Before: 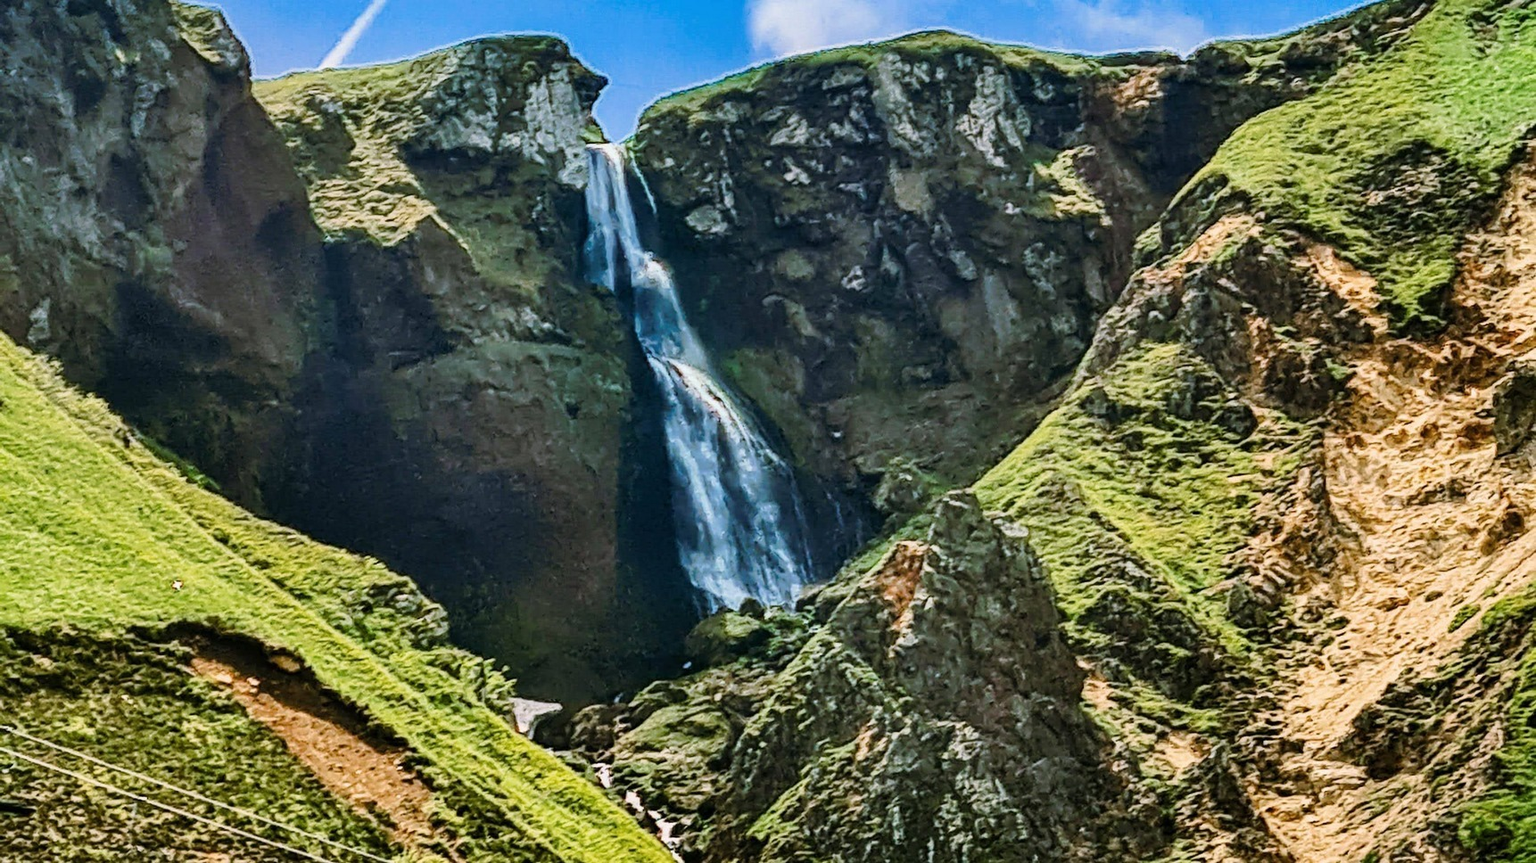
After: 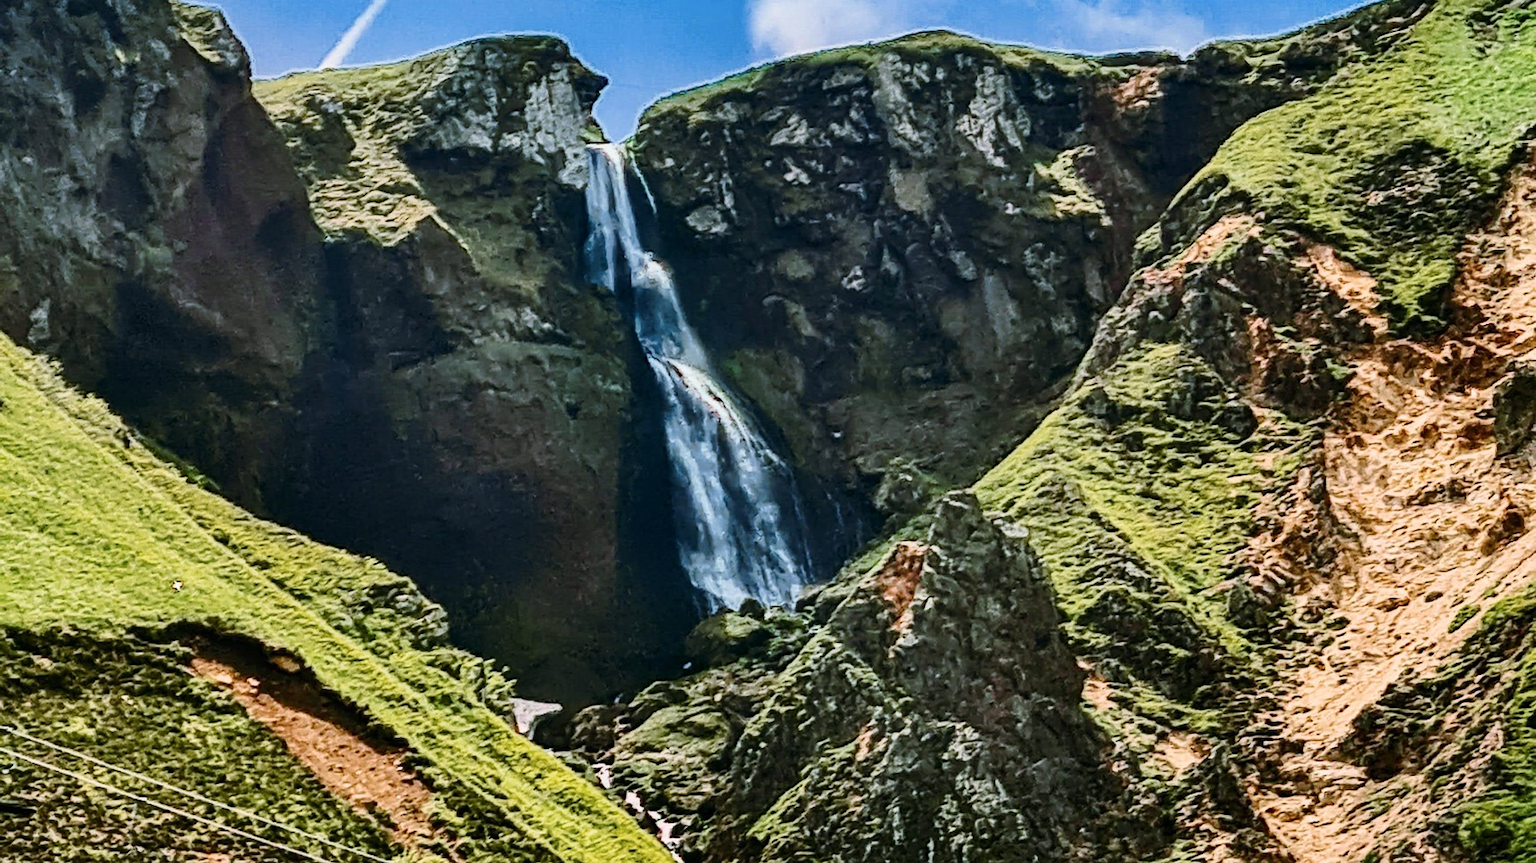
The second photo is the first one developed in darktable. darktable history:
tone curve: curves: ch0 [(0, 0) (0.227, 0.17) (0.766, 0.774) (1, 1)]; ch1 [(0, 0) (0.114, 0.127) (0.437, 0.452) (0.498, 0.498) (0.529, 0.541) (0.579, 0.589) (1, 1)]; ch2 [(0, 0) (0.233, 0.259) (0.493, 0.492) (0.587, 0.573) (1, 1)], color space Lab, independent channels, preserve colors none
